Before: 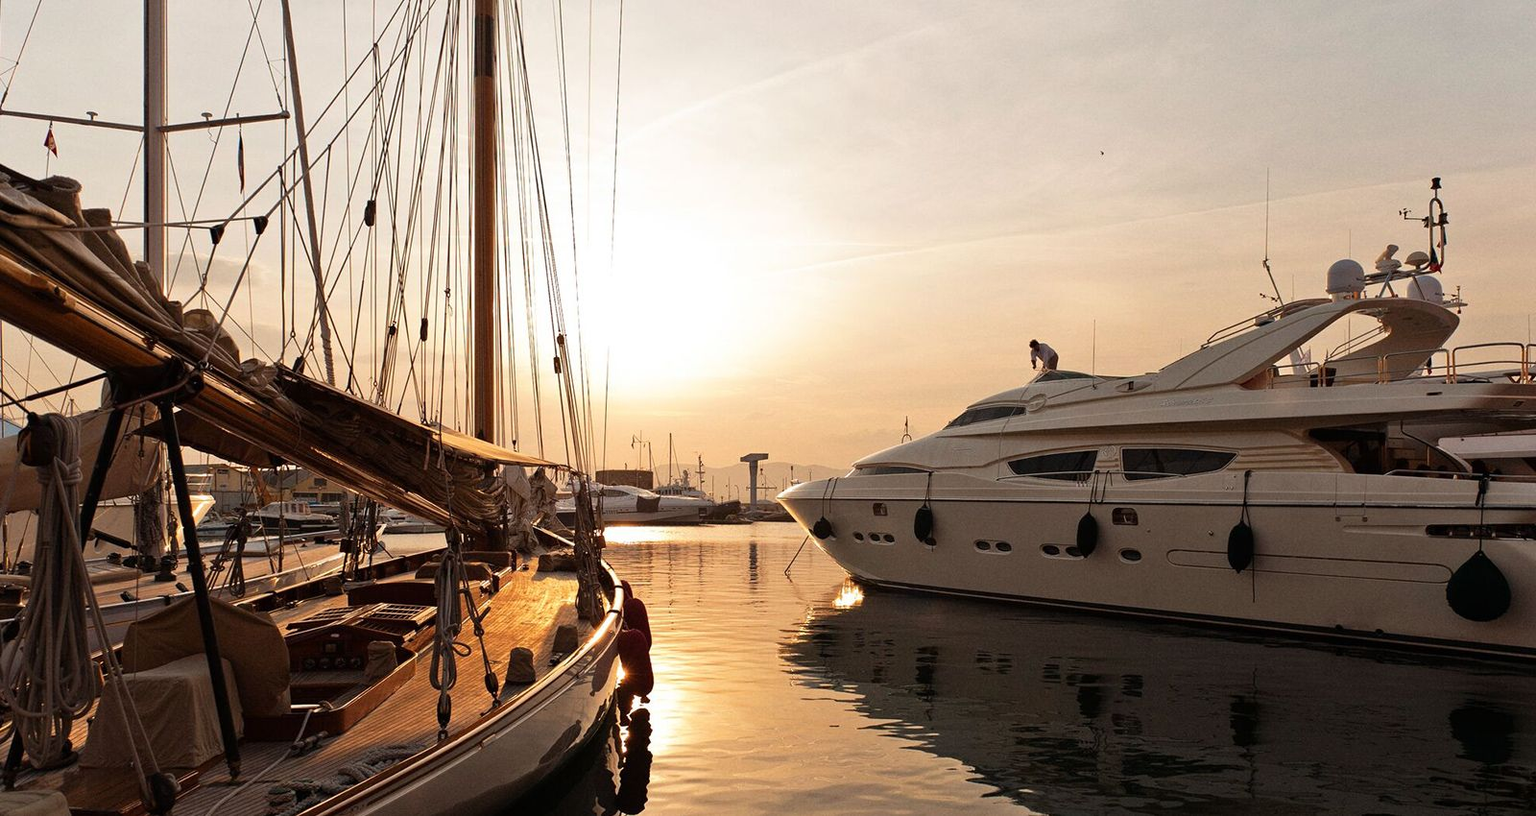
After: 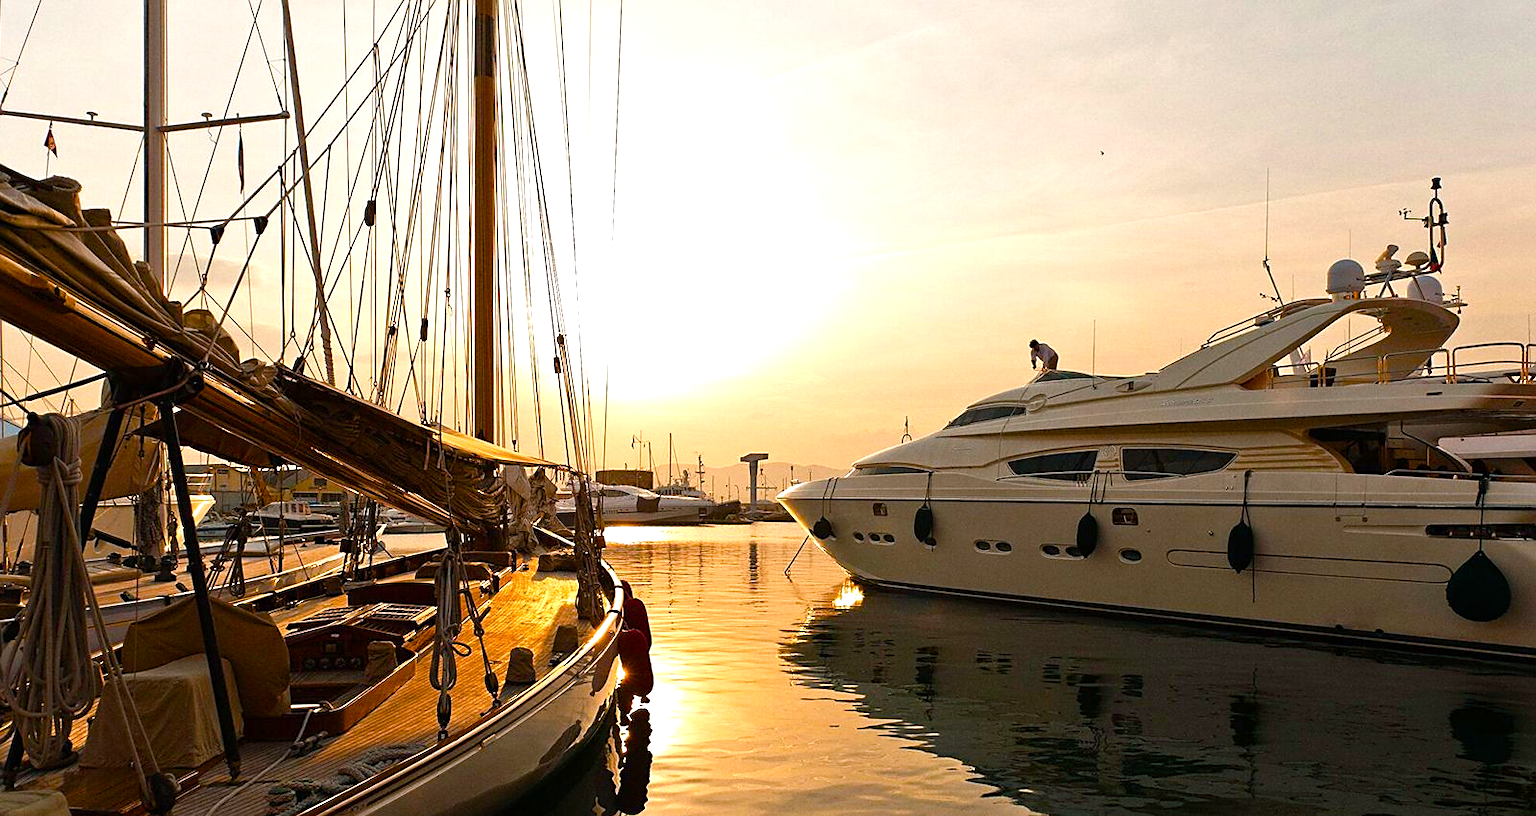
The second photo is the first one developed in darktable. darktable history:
sharpen: radius 1.897, amount 0.41, threshold 1.708
color balance rgb: shadows lift › chroma 2.836%, shadows lift › hue 189.31°, linear chroma grading › global chroma 15.533%, perceptual saturation grading › global saturation 20%, perceptual saturation grading › highlights -25.239%, perceptual saturation grading › shadows 49.57%, perceptual brilliance grading › global brilliance 11.914%
